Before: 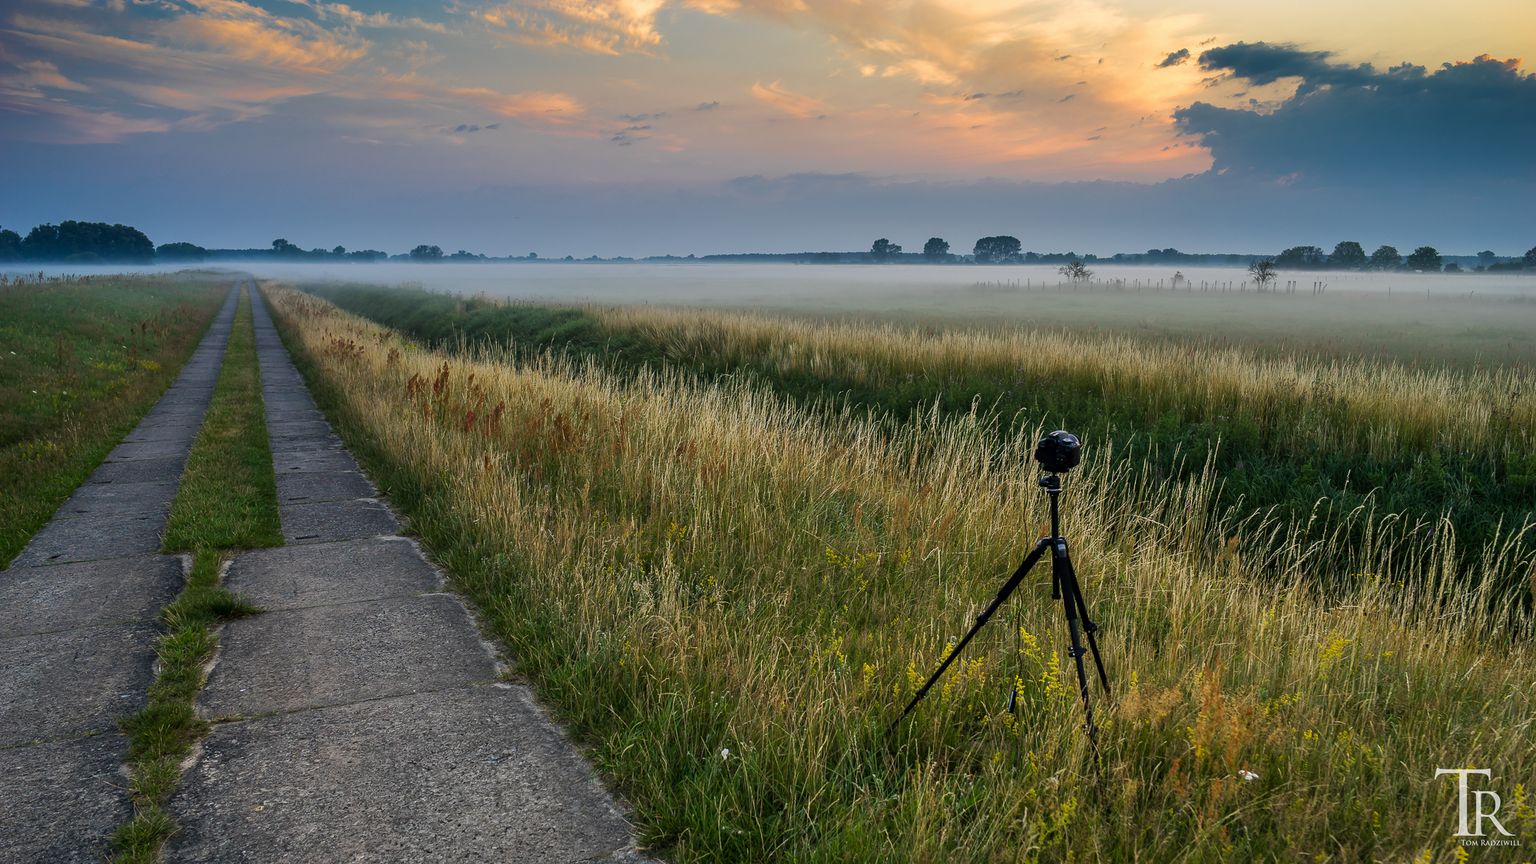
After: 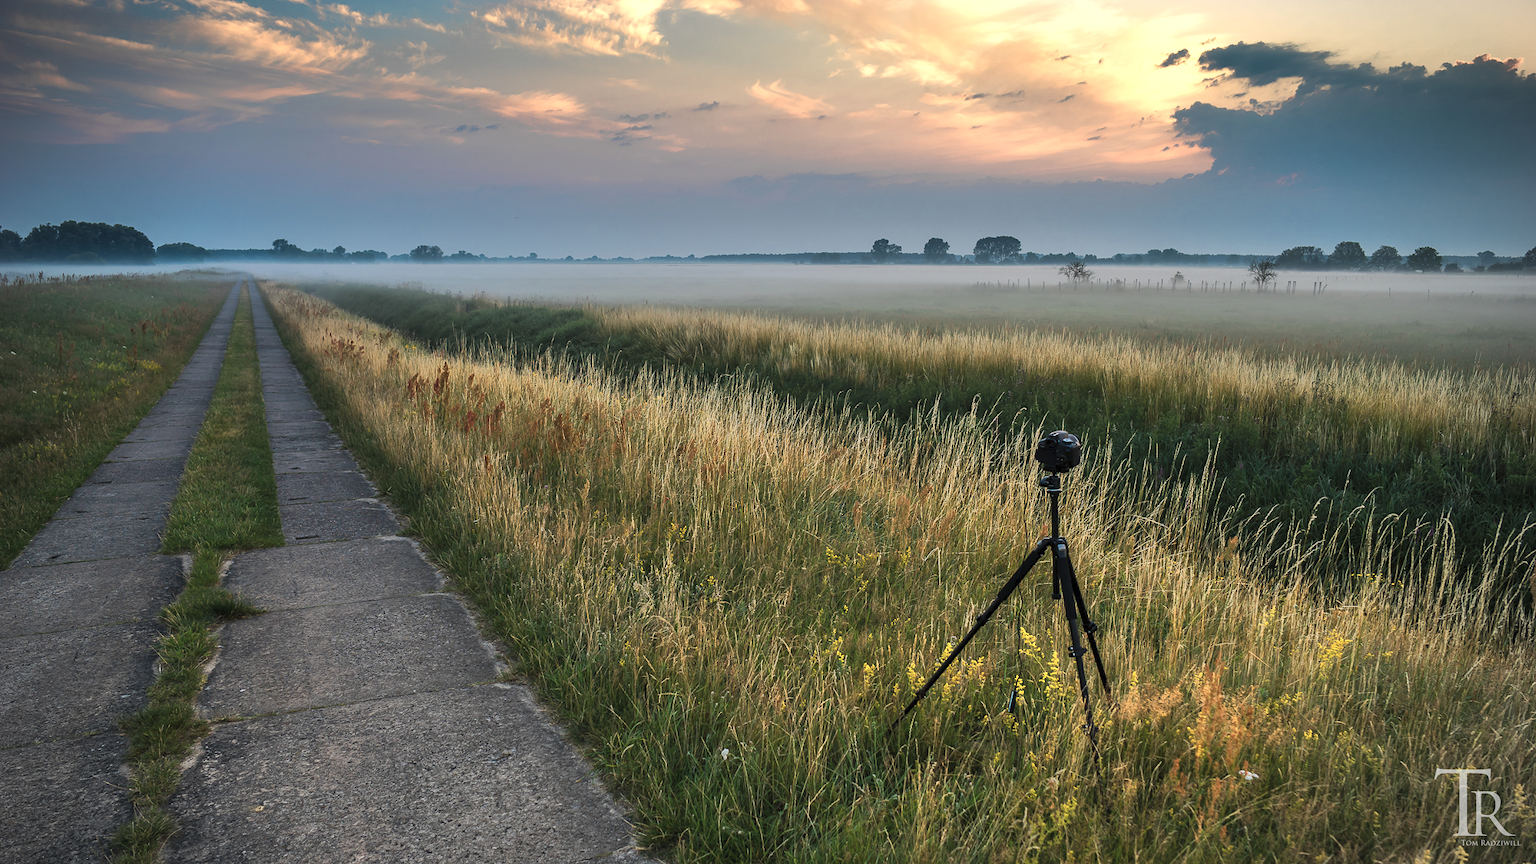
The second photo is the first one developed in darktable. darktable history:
tone curve: curves: ch0 [(0, 0) (0.003, 0.04) (0.011, 0.053) (0.025, 0.077) (0.044, 0.104) (0.069, 0.127) (0.1, 0.15) (0.136, 0.177) (0.177, 0.215) (0.224, 0.254) (0.277, 0.3) (0.335, 0.355) (0.399, 0.41) (0.468, 0.477) (0.543, 0.554) (0.623, 0.636) (0.709, 0.72) (0.801, 0.804) (0.898, 0.892) (1, 1)], preserve colors none
vignetting: width/height ratio 1.094
color zones: curves: ch0 [(0.018, 0.548) (0.197, 0.654) (0.425, 0.447) (0.605, 0.658) (0.732, 0.579)]; ch1 [(0.105, 0.531) (0.224, 0.531) (0.386, 0.39) (0.618, 0.456) (0.732, 0.456) (0.956, 0.421)]; ch2 [(0.039, 0.583) (0.215, 0.465) (0.399, 0.544) (0.465, 0.548) (0.614, 0.447) (0.724, 0.43) (0.882, 0.623) (0.956, 0.632)]
